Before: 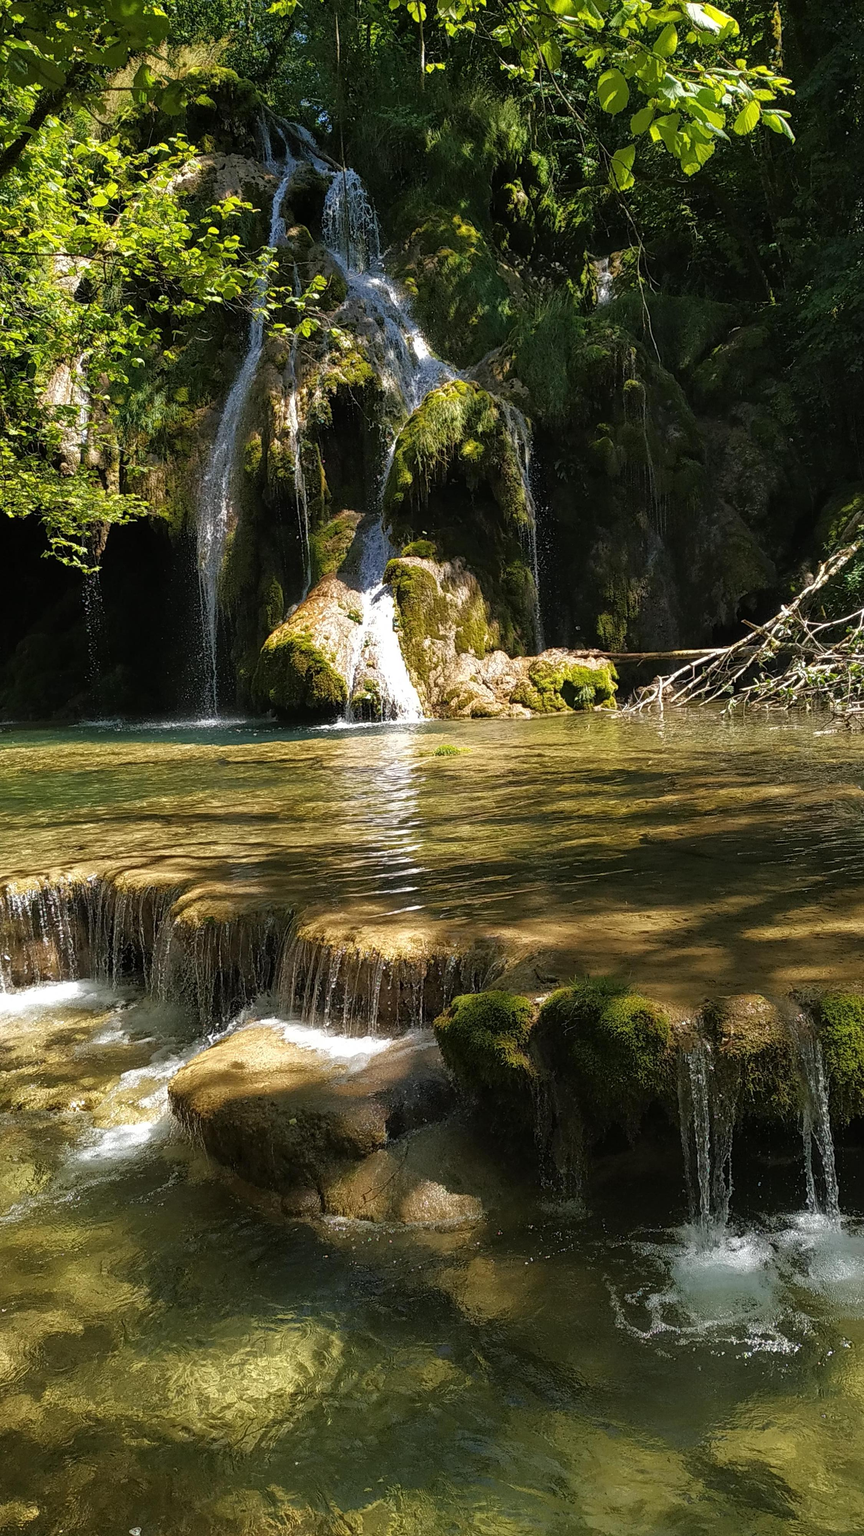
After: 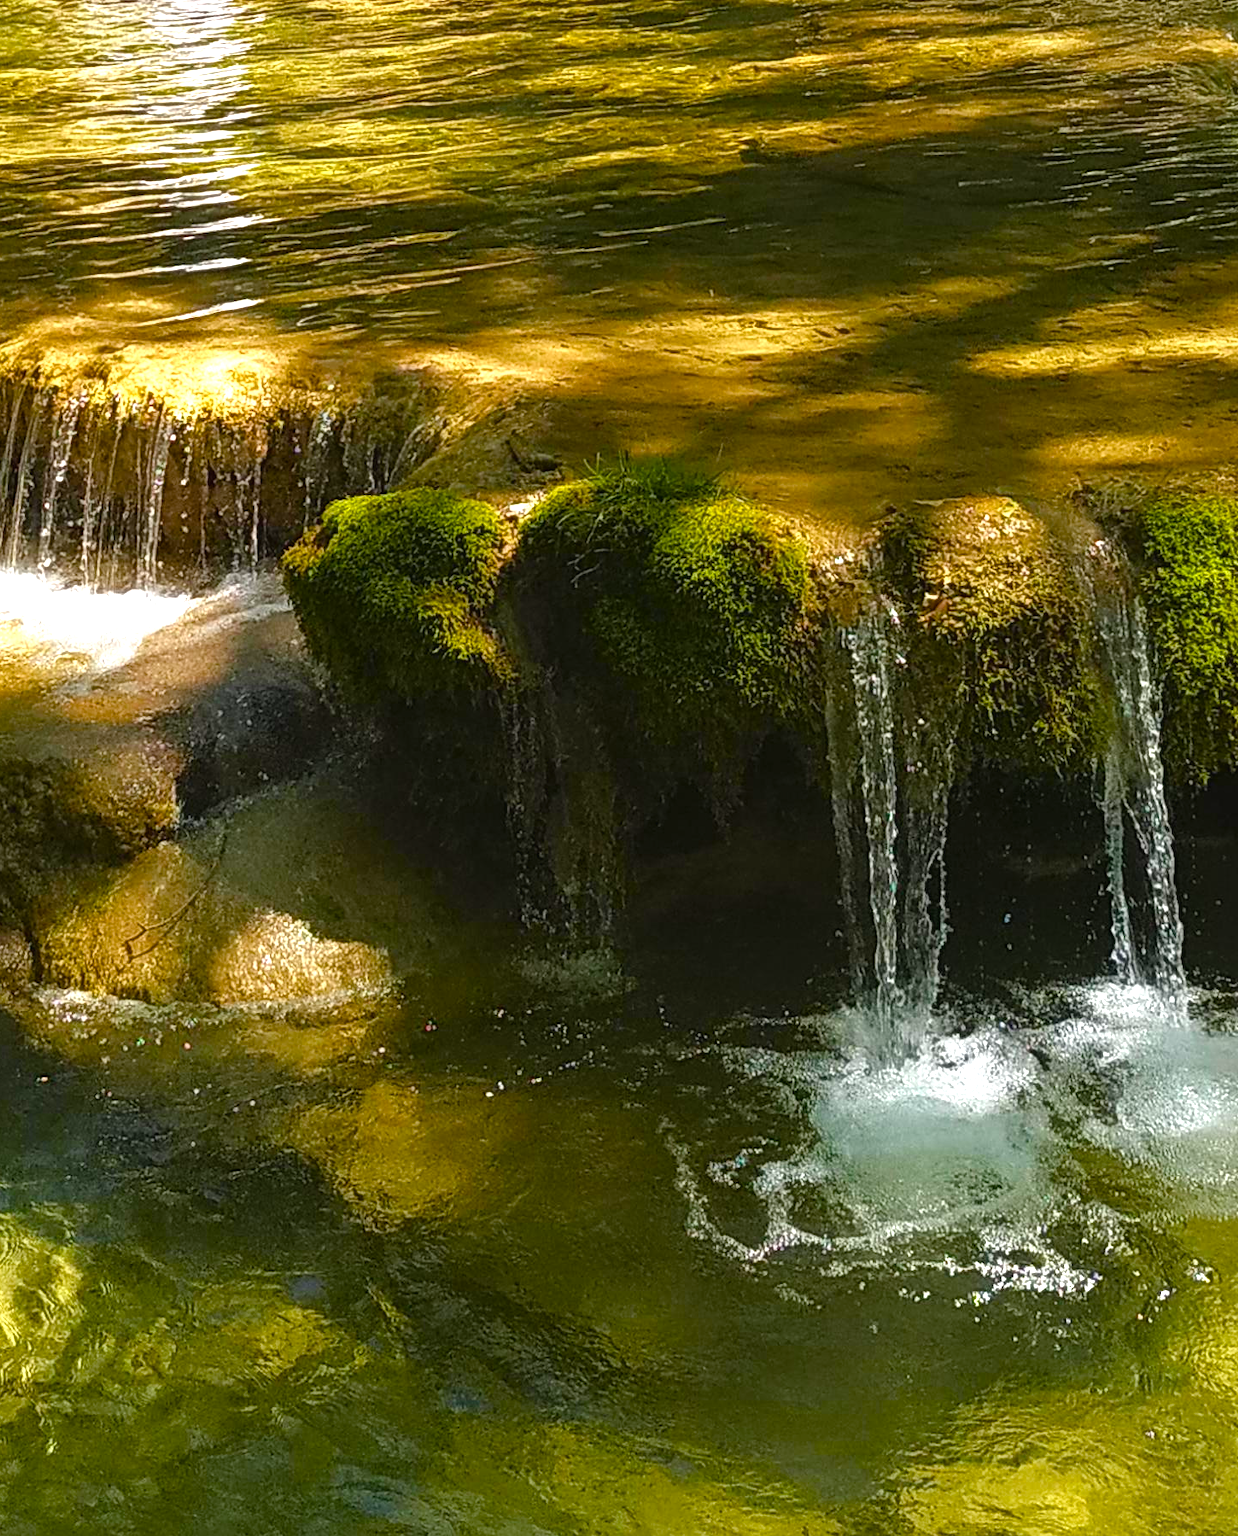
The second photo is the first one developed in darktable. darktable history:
color balance rgb: linear chroma grading › global chroma 8.825%, perceptual saturation grading › global saturation 34.765%, perceptual saturation grading › highlights -24.711%, perceptual saturation grading › shadows 49.732%, perceptual brilliance grading › highlights 11.582%
exposure: black level correction -0.002, exposure 0.548 EV, compensate highlight preservation false
crop and rotate: left 35.482%, top 50.214%, bottom 4.811%
